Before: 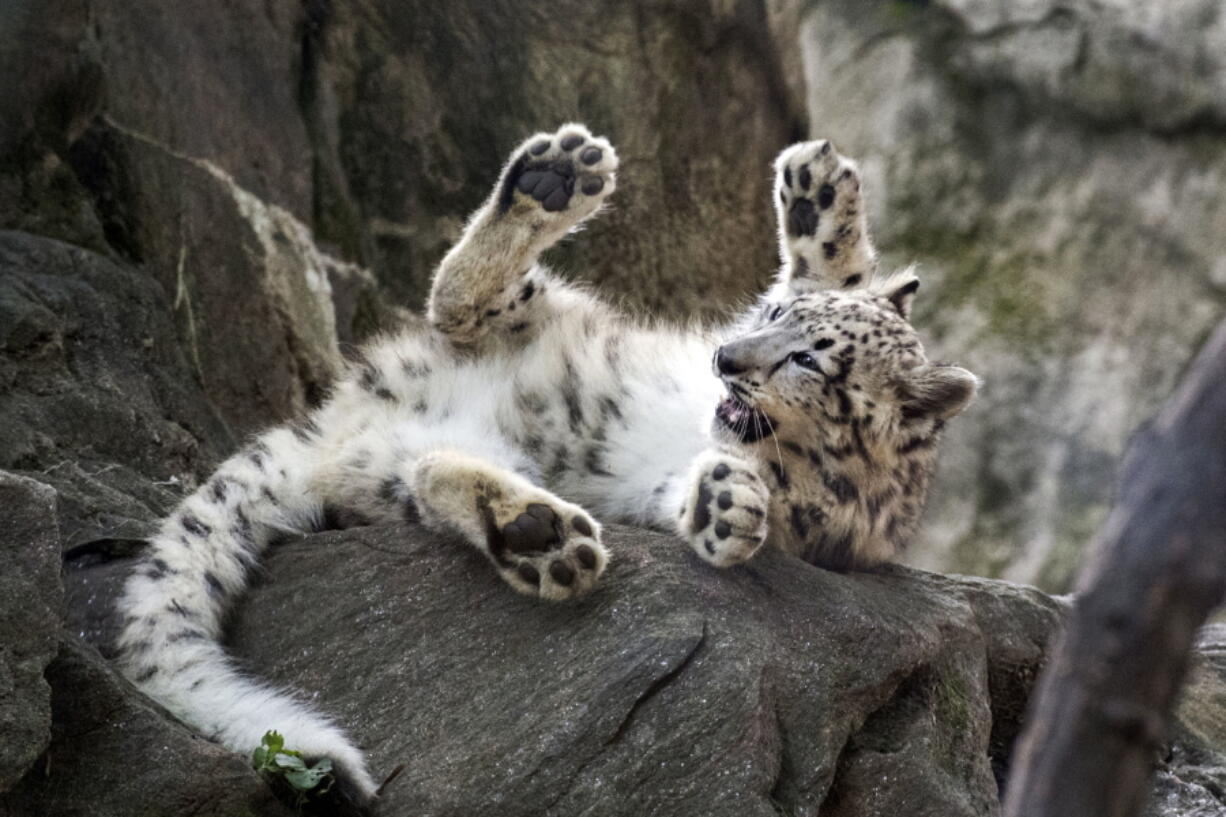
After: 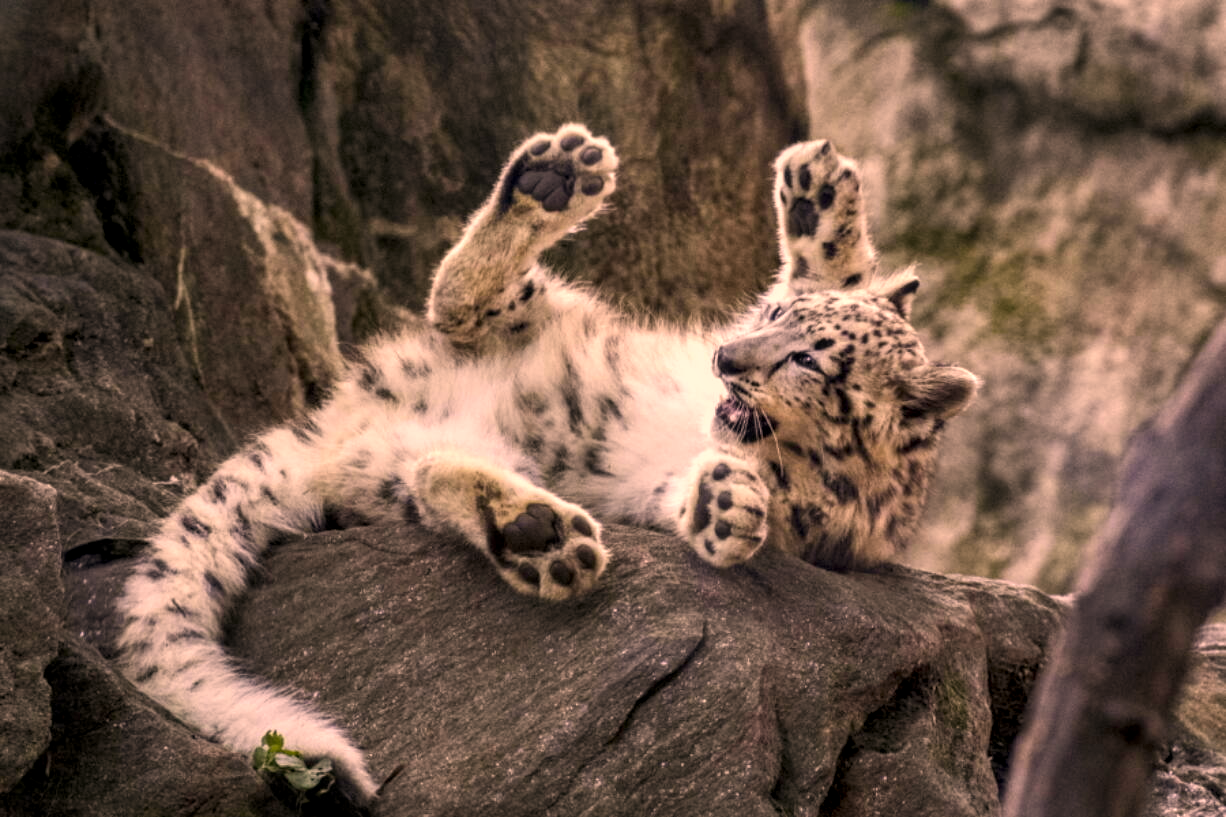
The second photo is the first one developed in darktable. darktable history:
local contrast: detail 130%
color correction: highlights a* 22.23, highlights b* 22.22
